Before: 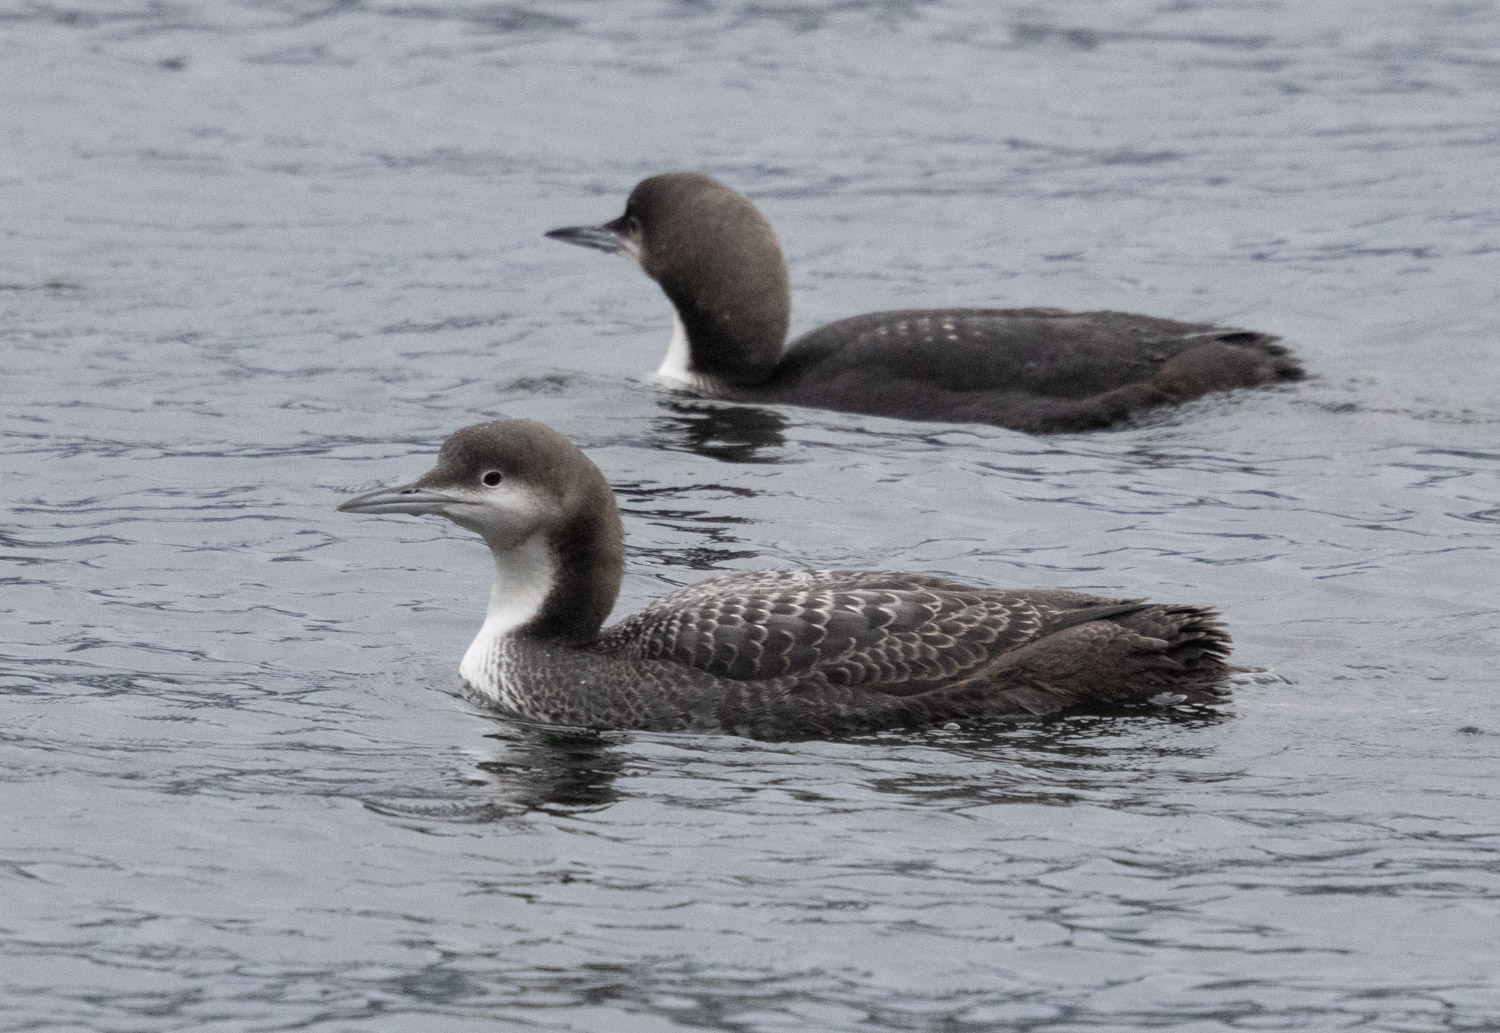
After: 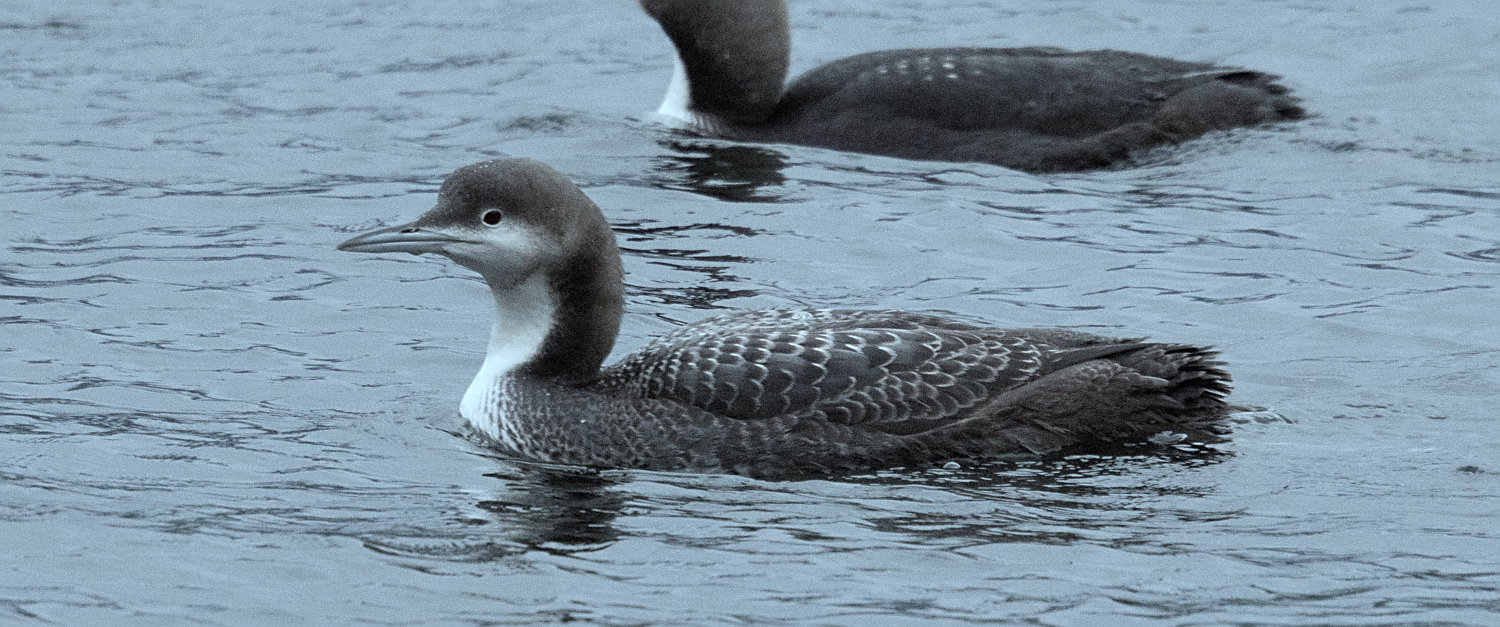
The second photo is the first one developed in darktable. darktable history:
sharpen: on, module defaults
crop and rotate: top 25.357%, bottom 13.942%
color correction: highlights a* -12.64, highlights b* -18.1, saturation 0.7
